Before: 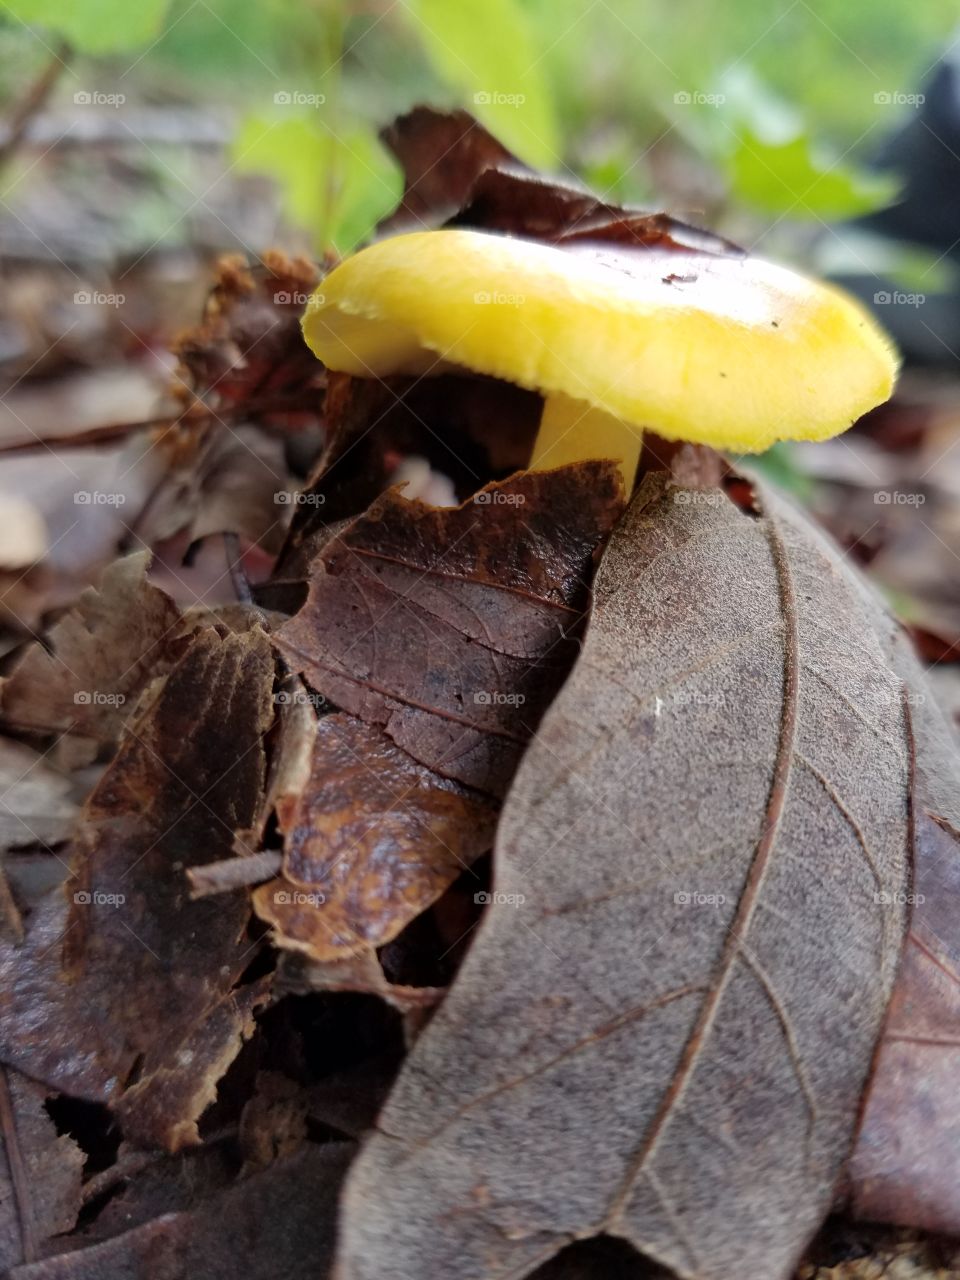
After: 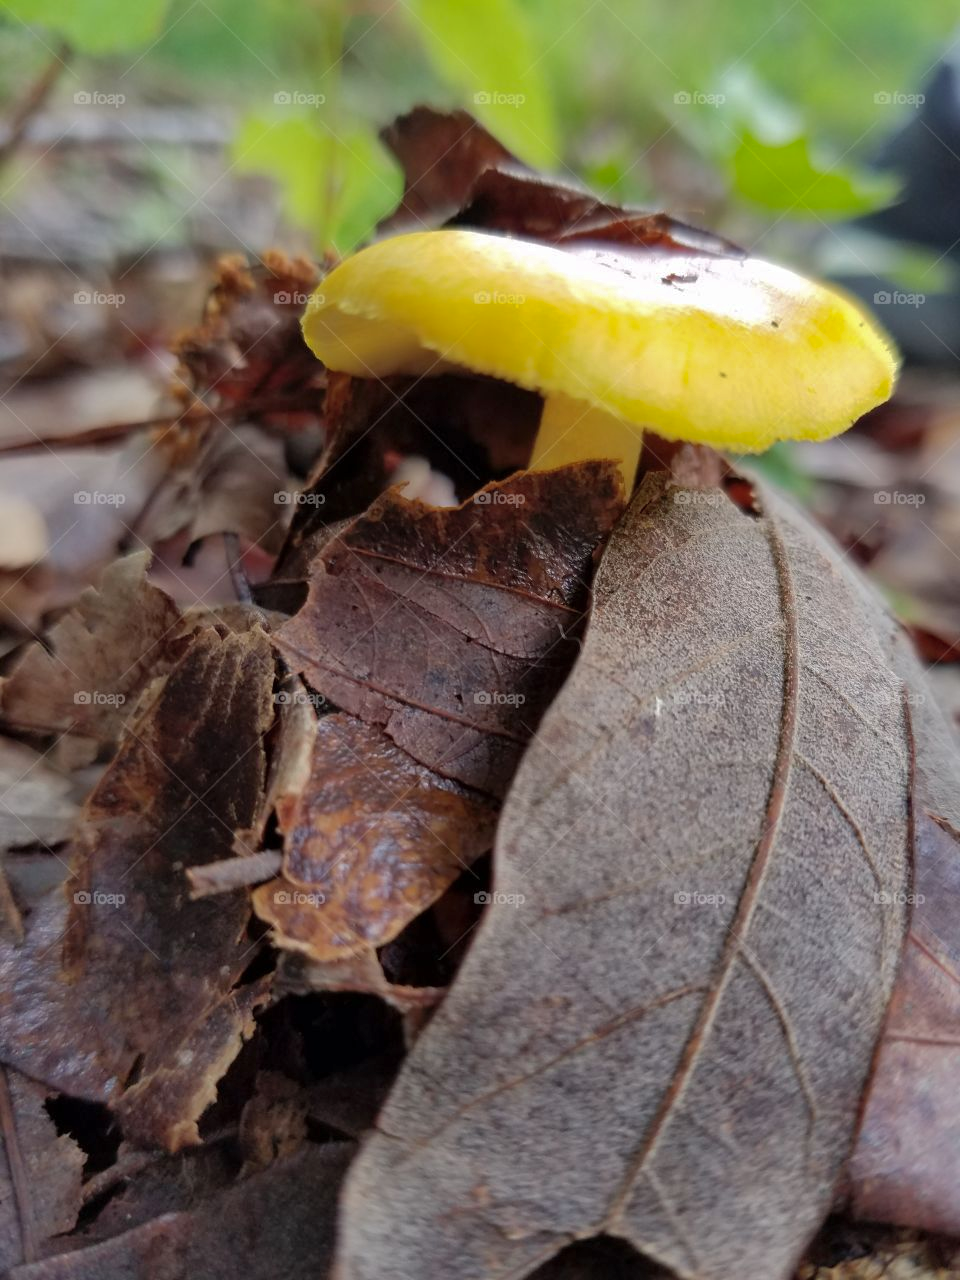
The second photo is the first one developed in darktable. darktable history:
shadows and highlights: shadows 39.3, highlights -60.1
